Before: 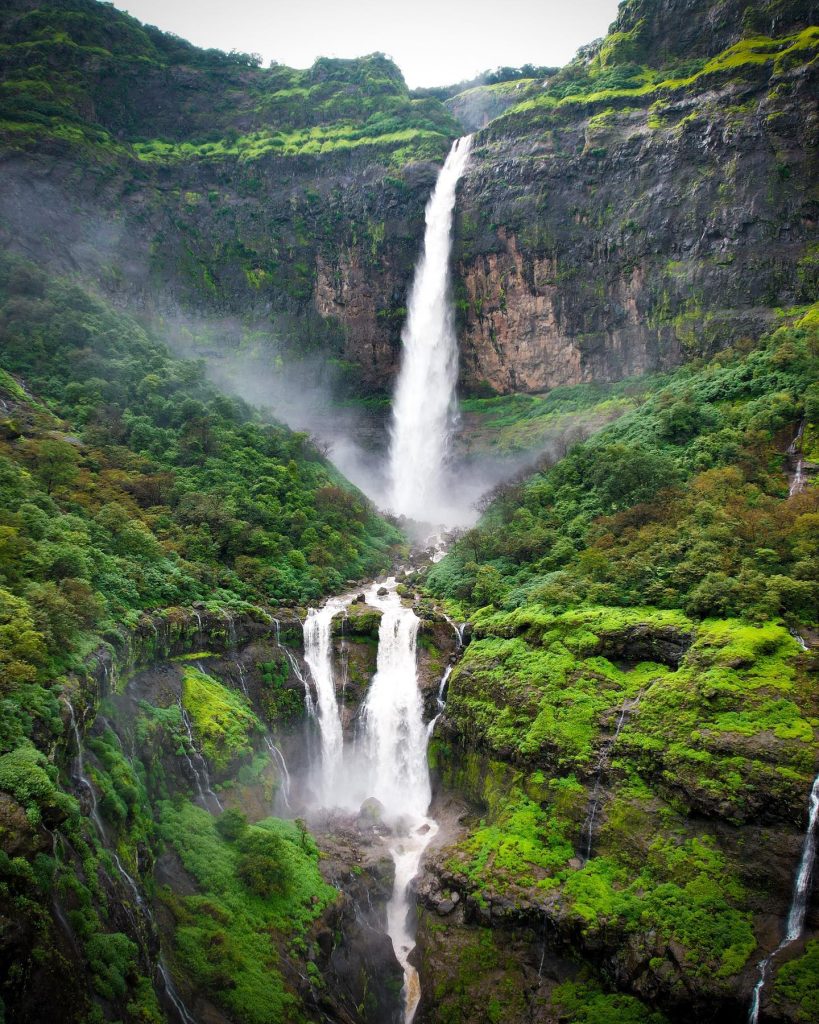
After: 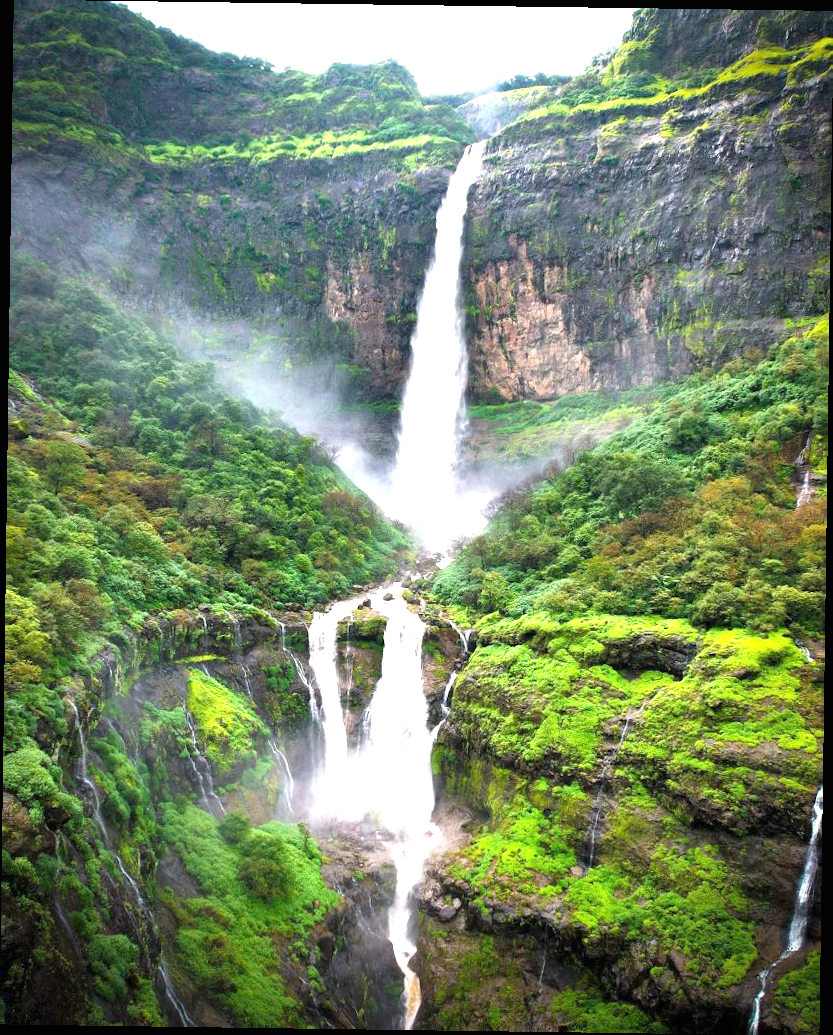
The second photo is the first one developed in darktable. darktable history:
exposure: black level correction 0, exposure 1.198 EV, compensate exposure bias true, compensate highlight preservation false
rotate and perspective: rotation 0.8°, automatic cropping off
